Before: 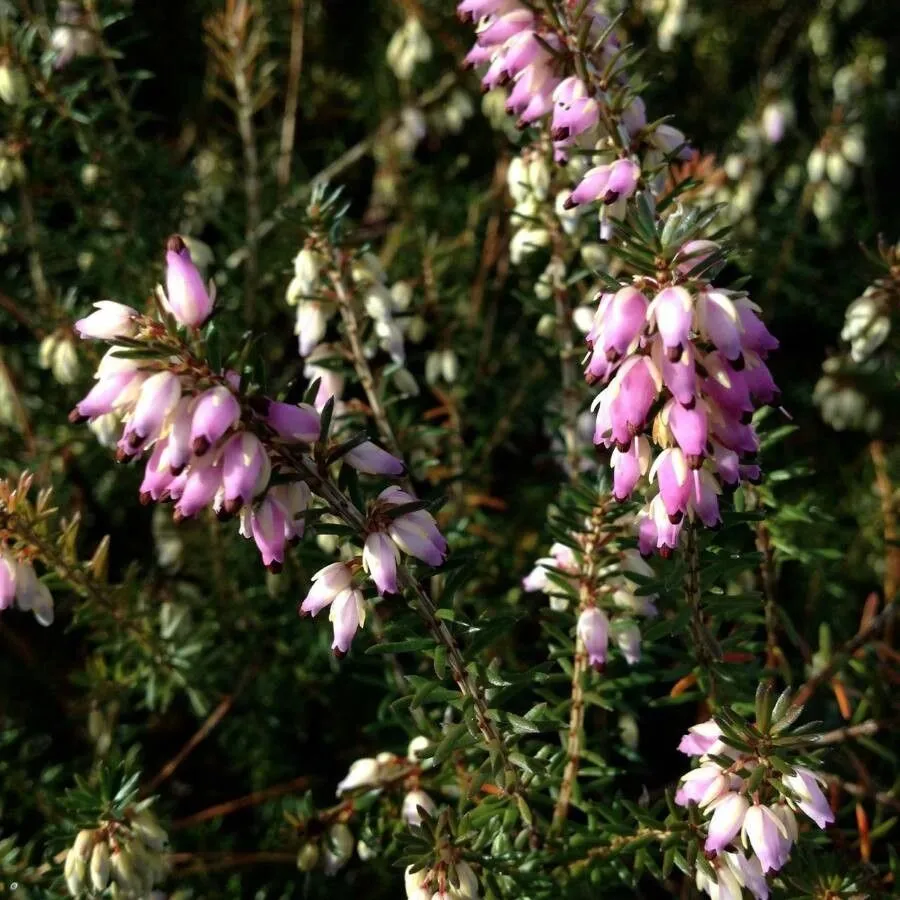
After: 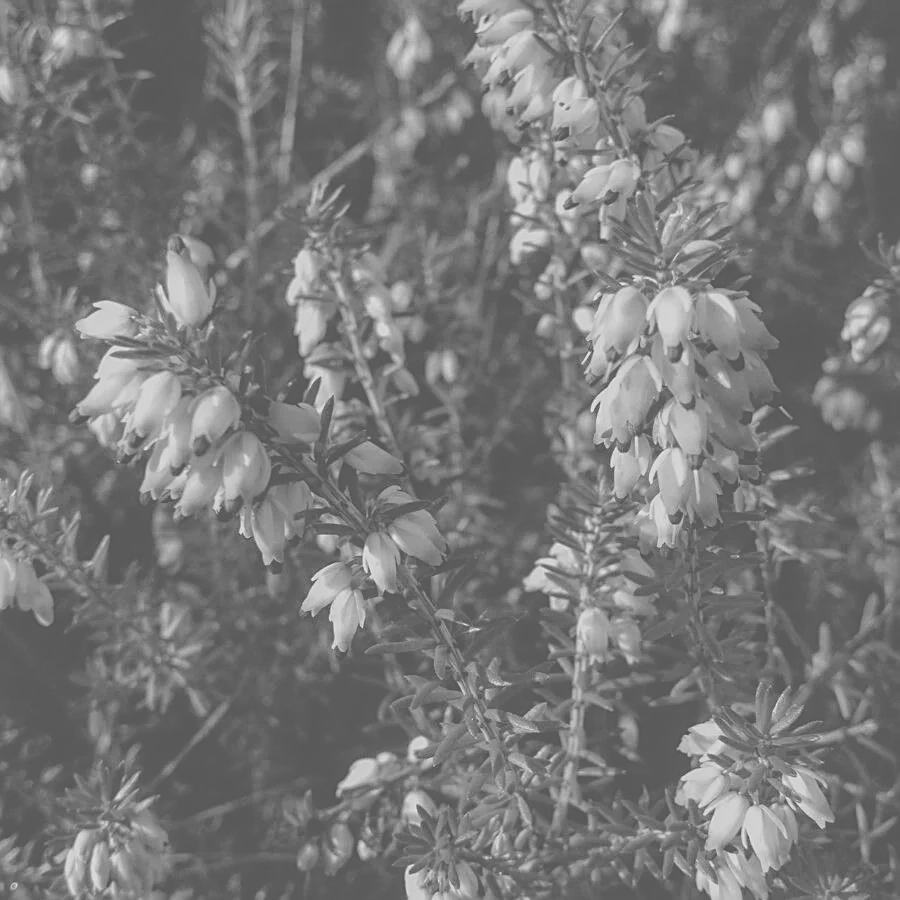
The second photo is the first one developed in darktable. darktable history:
sharpen: on, module defaults
local contrast: on, module defaults
colorize: saturation 51%, source mix 50.67%, lightness 50.67%
exposure: compensate highlight preservation false
monochrome: a -74.22, b 78.2
